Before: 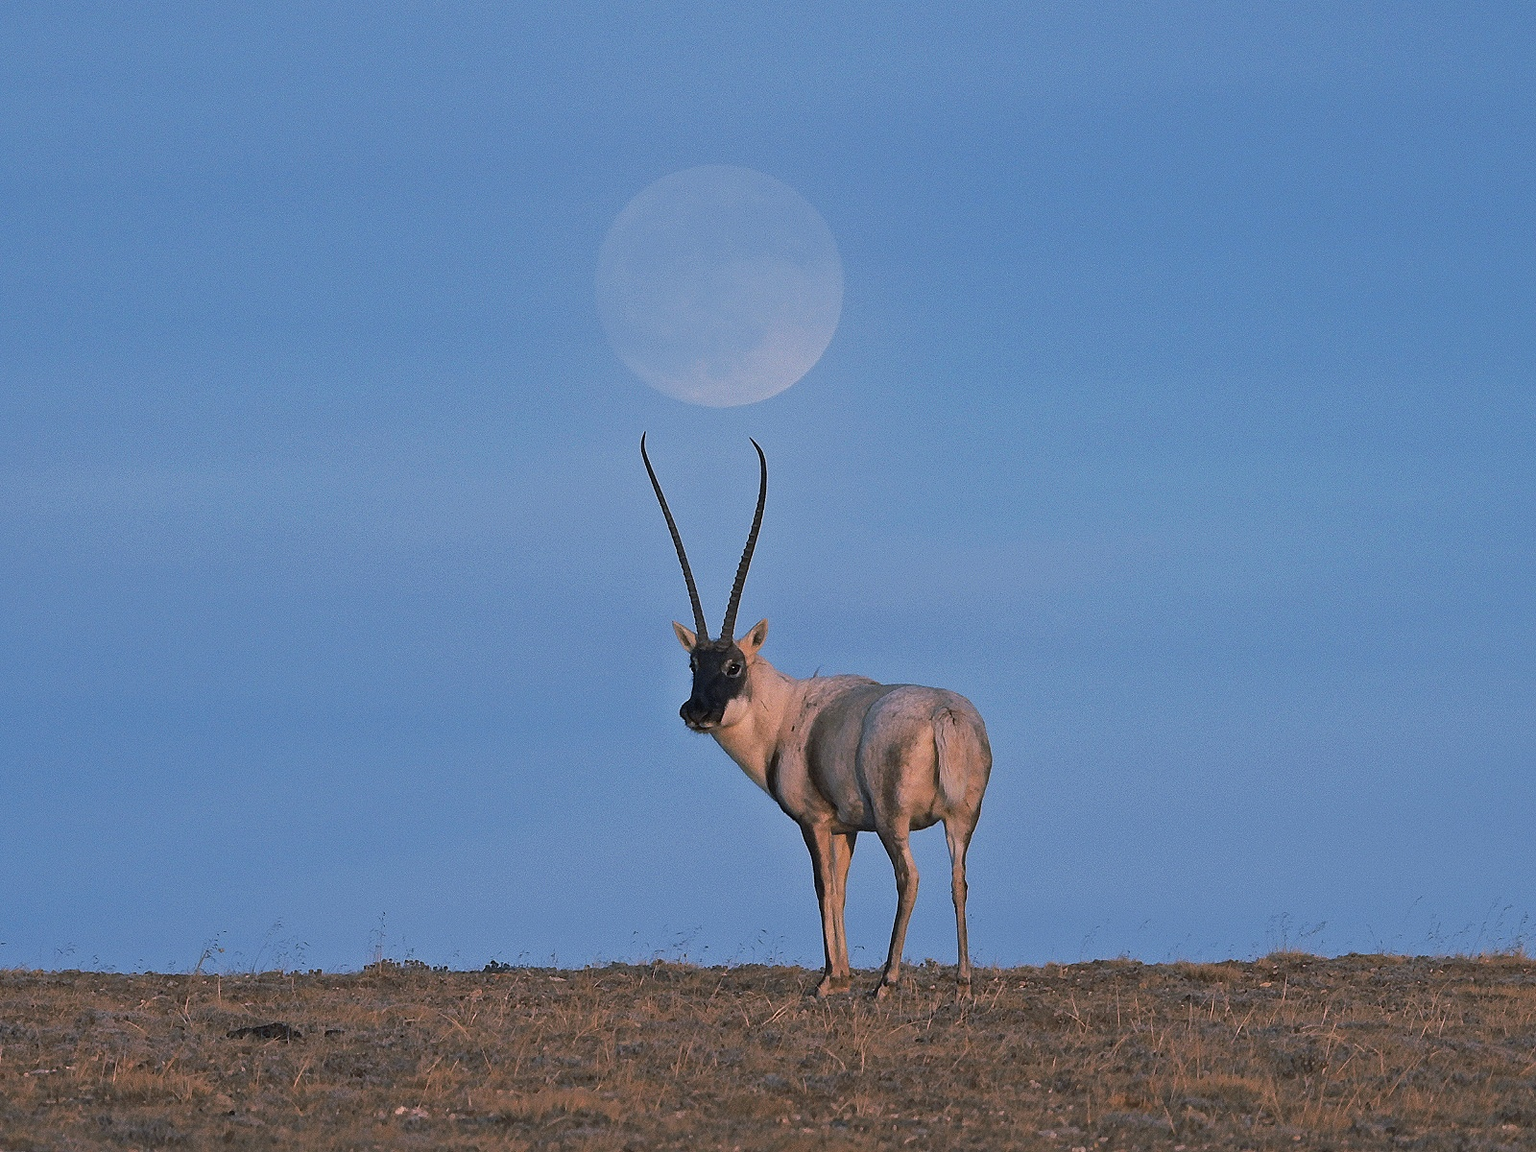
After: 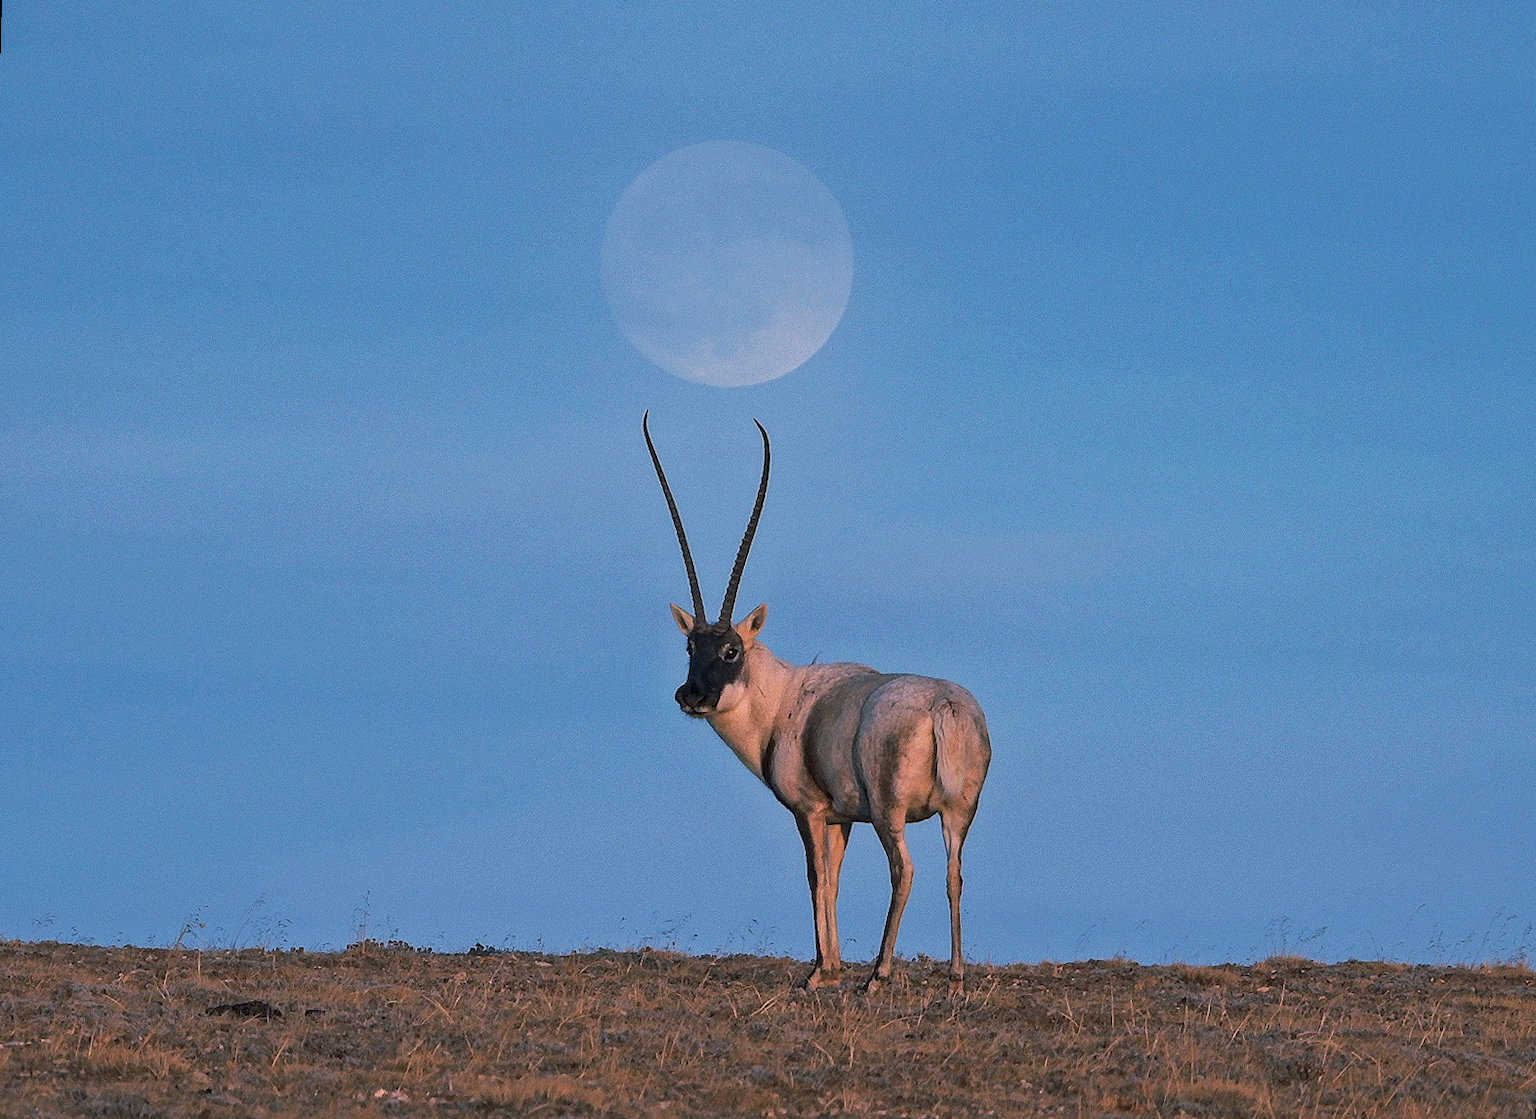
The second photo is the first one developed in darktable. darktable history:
local contrast: on, module defaults
rotate and perspective: rotation 1.57°, crop left 0.018, crop right 0.982, crop top 0.039, crop bottom 0.961
